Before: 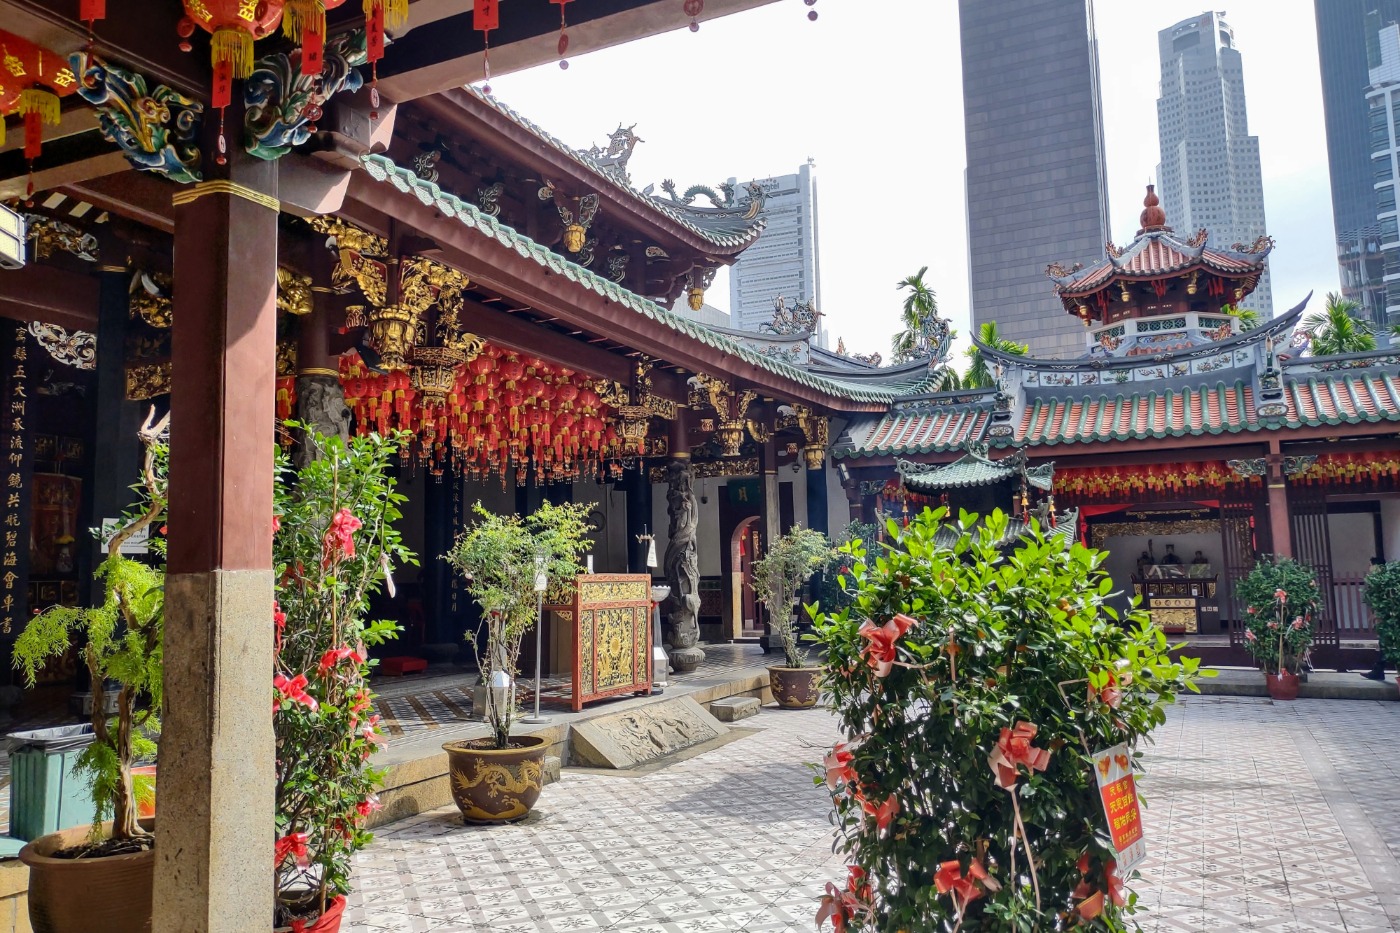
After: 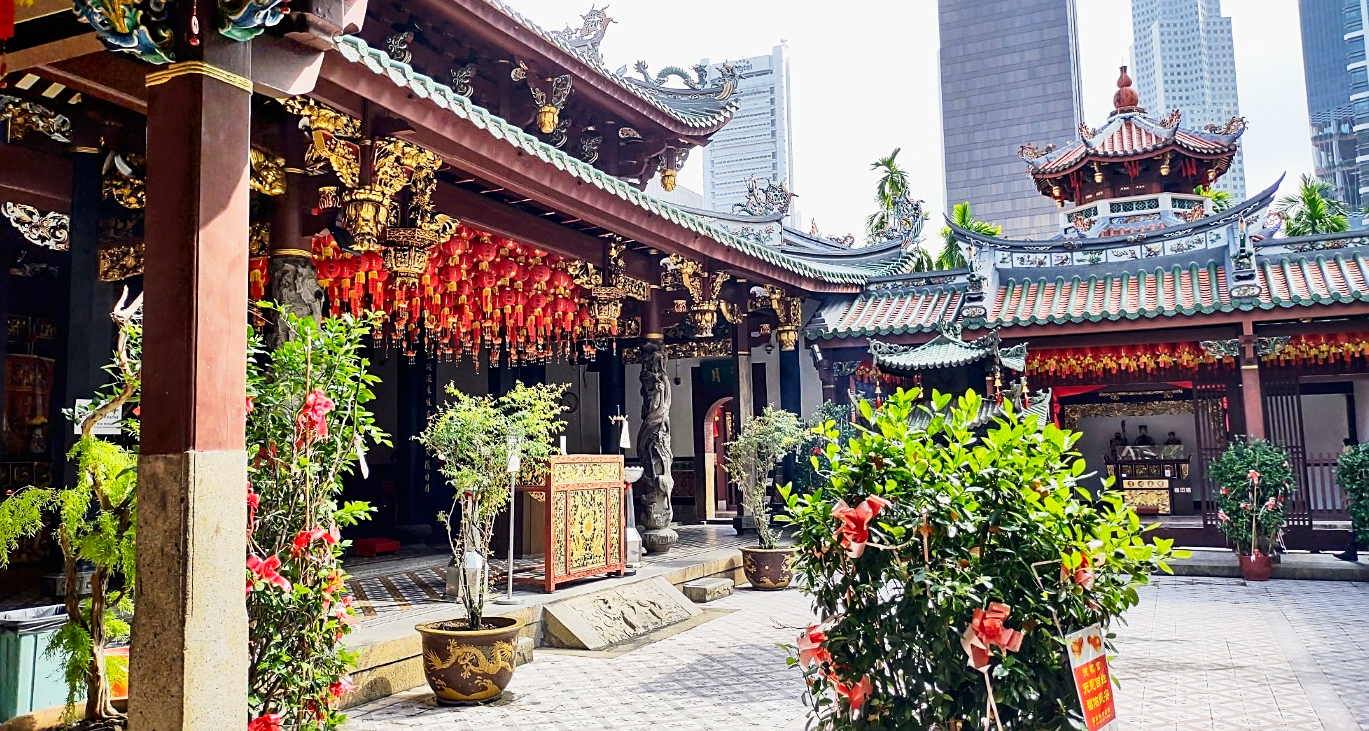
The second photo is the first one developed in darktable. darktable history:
crop and rotate: left 1.94%, top 12.761%, right 0.233%, bottom 8.883%
base curve: curves: ch0 [(0, 0) (0.005, 0.002) (0.193, 0.295) (0.399, 0.664) (0.75, 0.928) (1, 1)], preserve colors none
tone equalizer: -8 EV -0.001 EV, -7 EV 0.005 EV, -6 EV -0.042 EV, -5 EV 0.013 EV, -4 EV -0.006 EV, -3 EV 0.01 EV, -2 EV -0.07 EV, -1 EV -0.271 EV, +0 EV -0.555 EV, edges refinement/feathering 500, mask exposure compensation -1.57 EV, preserve details no
sharpen: on, module defaults
